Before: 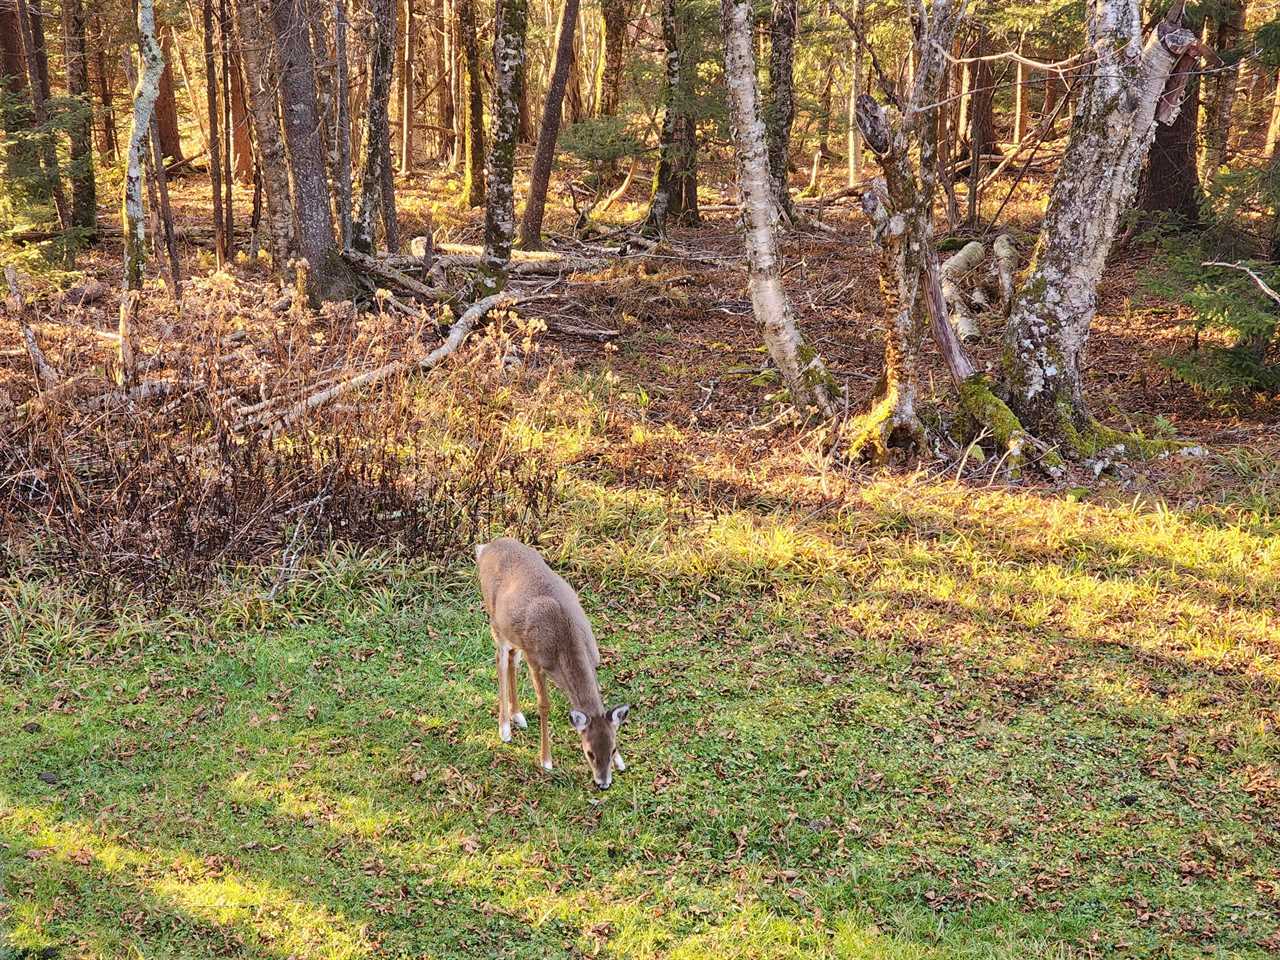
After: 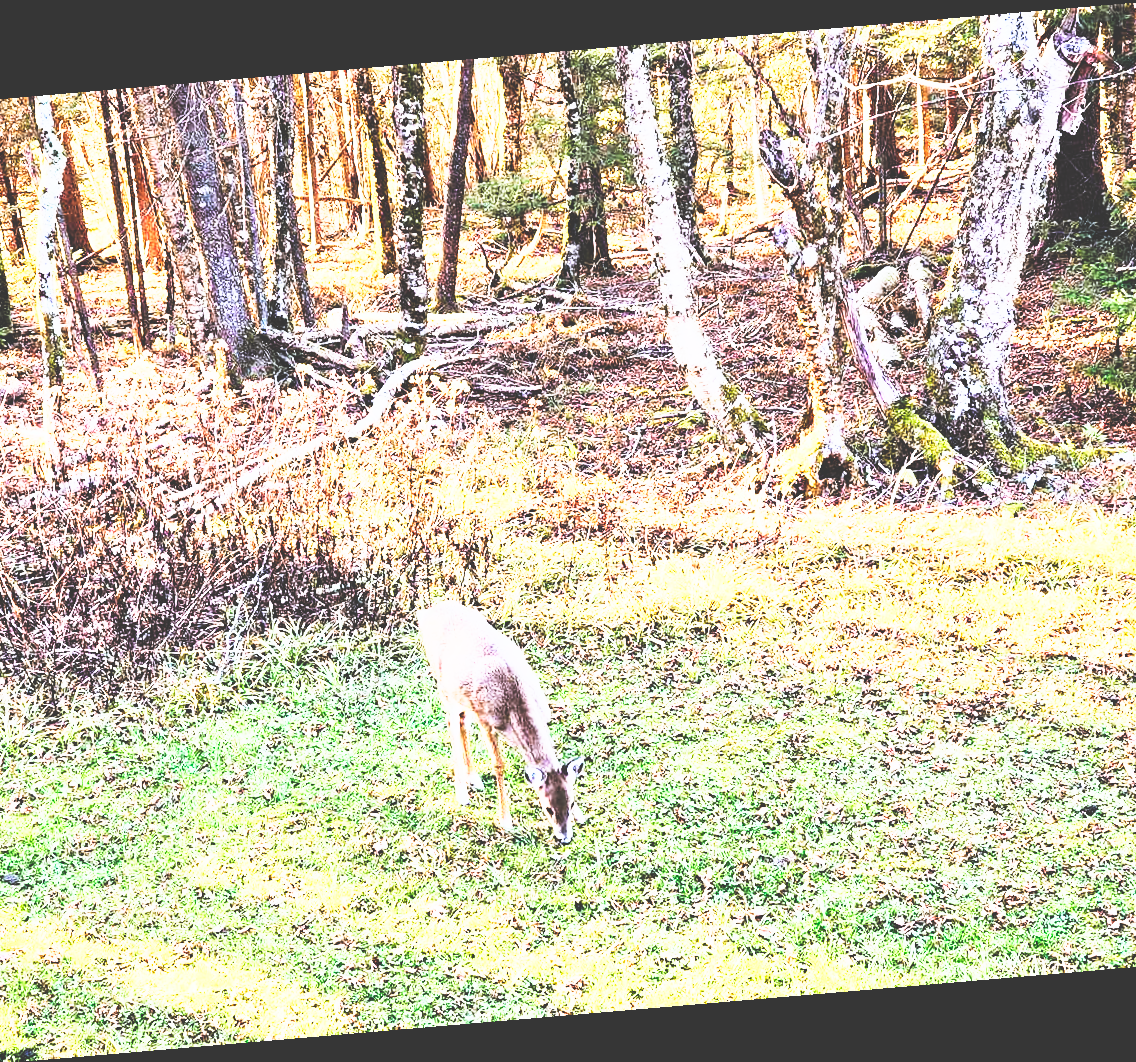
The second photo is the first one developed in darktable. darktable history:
color balance rgb: shadows lift › chroma 1%, shadows lift › hue 113°, highlights gain › chroma 0.2%, highlights gain › hue 333°, perceptual saturation grading › global saturation 20%, perceptual saturation grading › highlights -50%, perceptual saturation grading › shadows 25%, contrast -30%
color calibration: x 0.37, y 0.377, temperature 4289.93 K
rotate and perspective: rotation -4.86°, automatic cropping off
base curve: curves: ch0 [(0, 0.036) (0.007, 0.037) (0.604, 0.887) (1, 1)], preserve colors none
crop: left 7.598%, right 7.873%
tone equalizer: -8 EV -0.75 EV, -7 EV -0.7 EV, -6 EV -0.6 EV, -5 EV -0.4 EV, -3 EV 0.4 EV, -2 EV 0.6 EV, -1 EV 0.7 EV, +0 EV 0.75 EV, edges refinement/feathering 500, mask exposure compensation -1.57 EV, preserve details no
rgb curve: curves: ch0 [(0, 0) (0.21, 0.15) (0.24, 0.21) (0.5, 0.75) (0.75, 0.96) (0.89, 0.99) (1, 1)]; ch1 [(0, 0.02) (0.21, 0.13) (0.25, 0.2) (0.5, 0.67) (0.75, 0.9) (0.89, 0.97) (1, 1)]; ch2 [(0, 0.02) (0.21, 0.13) (0.25, 0.2) (0.5, 0.67) (0.75, 0.9) (0.89, 0.97) (1, 1)], compensate middle gray true
white balance: red 0.98, blue 1.034
